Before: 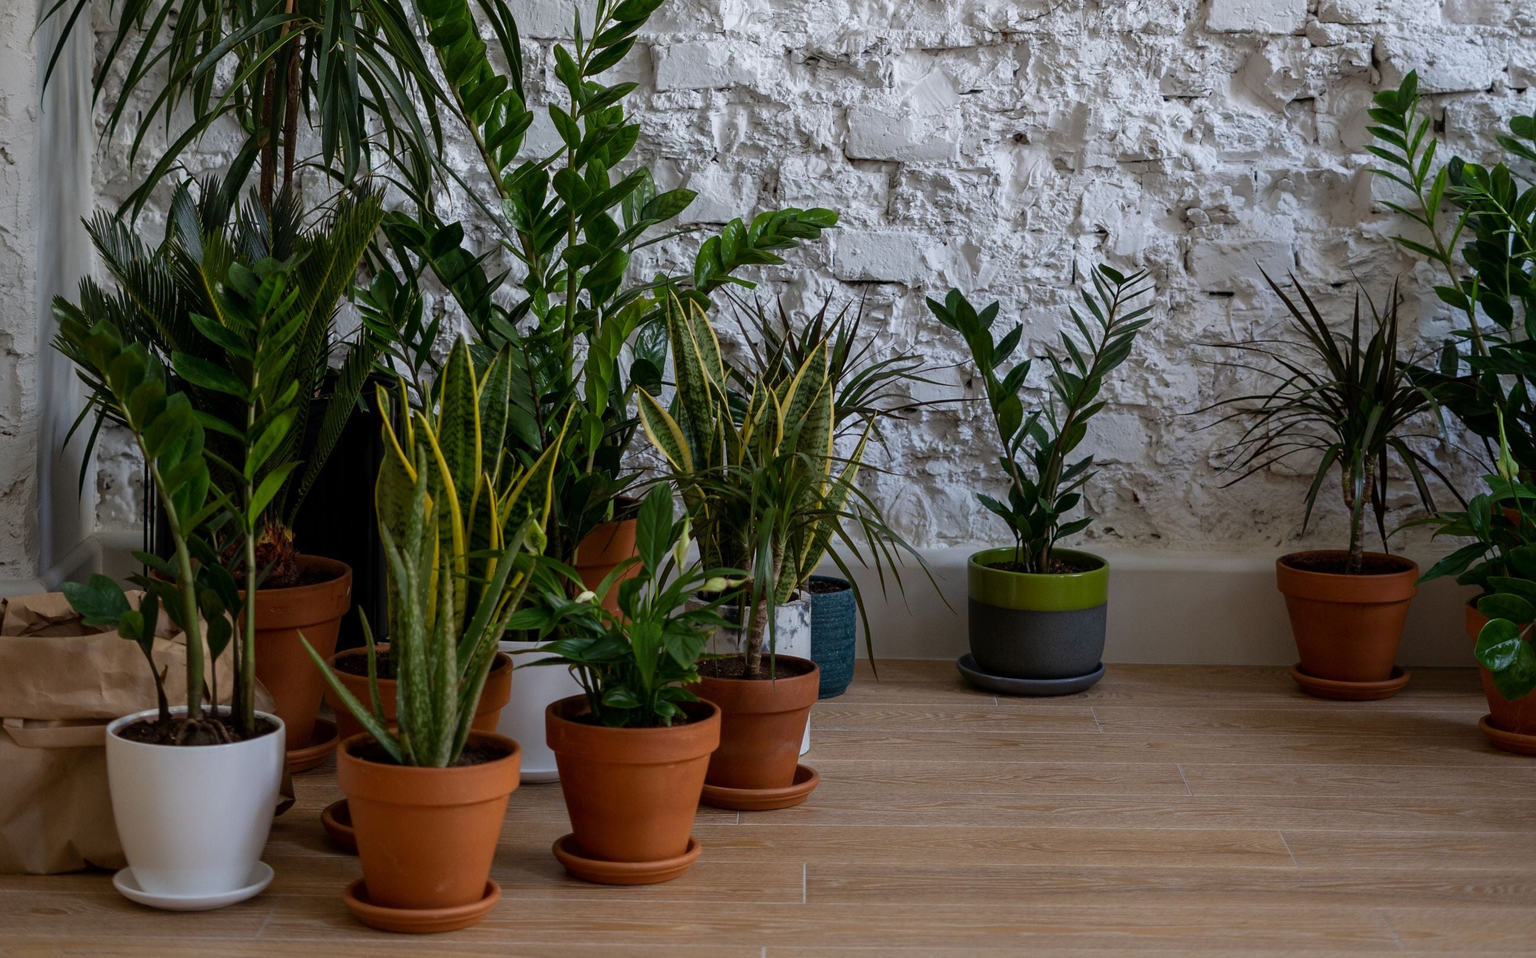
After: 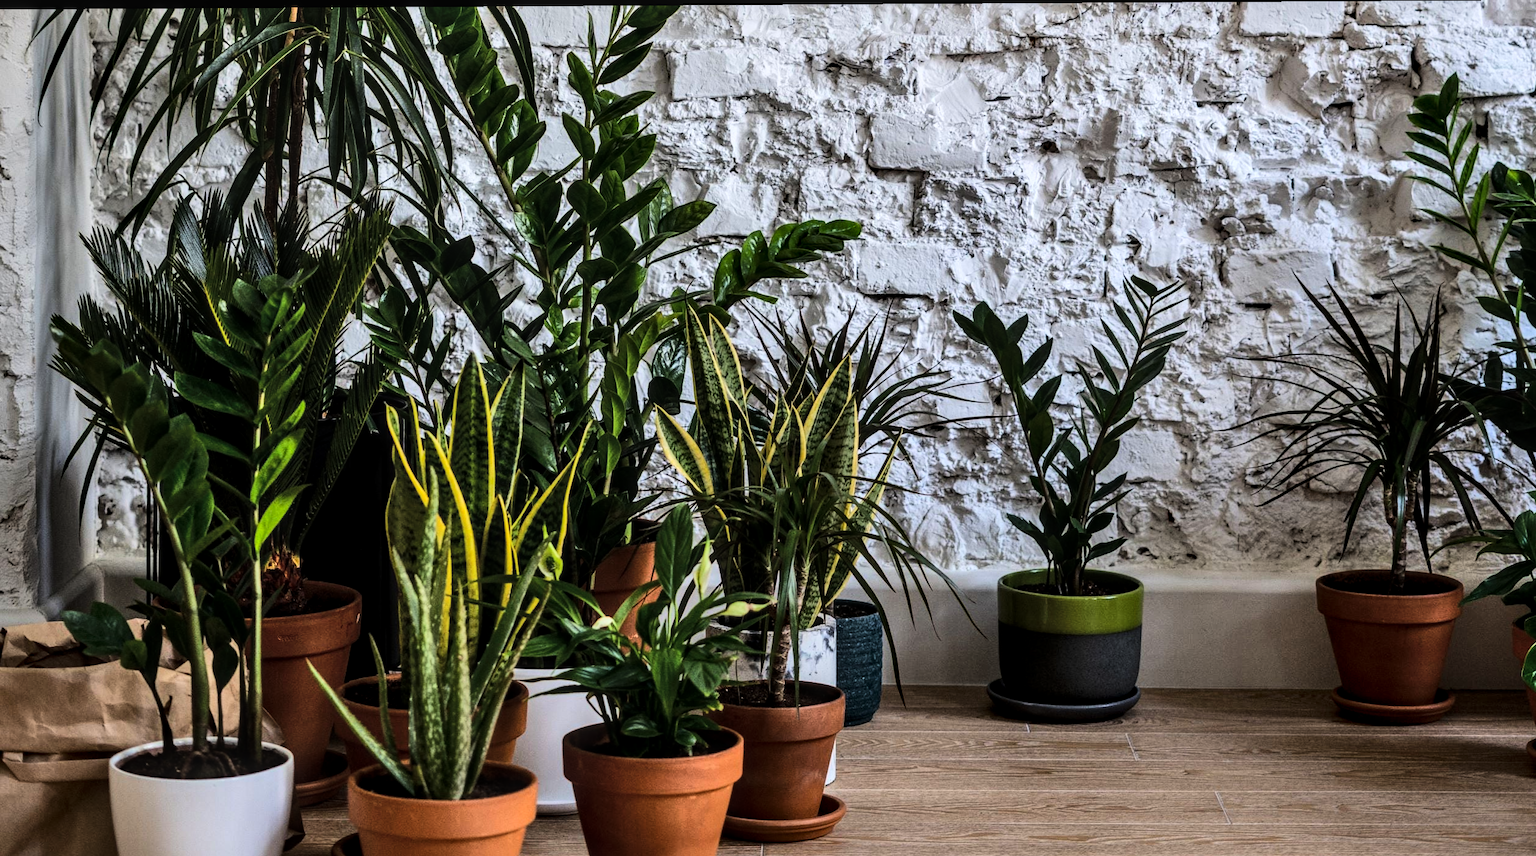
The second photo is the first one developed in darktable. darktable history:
tone curve: curves: ch0 [(0, 0) (0.042, 0.023) (0.157, 0.114) (0.302, 0.308) (0.44, 0.507) (0.607, 0.705) (0.824, 0.882) (1, 0.965)]; ch1 [(0, 0) (0.339, 0.334) (0.445, 0.419) (0.476, 0.454) (0.503, 0.501) (0.517, 0.513) (0.551, 0.567) (0.622, 0.662) (0.706, 0.741) (1, 1)]; ch2 [(0, 0) (0.327, 0.318) (0.417, 0.426) (0.46, 0.453) (0.502, 0.5) (0.514, 0.524) (0.547, 0.572) (0.615, 0.656) (0.717, 0.778) (1, 1)], color space Lab, linked channels, preserve colors none
crop and rotate: angle 0.352°, left 0.365%, right 3.159%, bottom 14.244%
shadows and highlights: shadows 61.04, highlights -60.32, soften with gaussian
local contrast: on, module defaults
tone equalizer: -8 EV -0.779 EV, -7 EV -0.738 EV, -6 EV -0.611 EV, -5 EV -0.362 EV, -3 EV 0.368 EV, -2 EV 0.6 EV, -1 EV 0.699 EV, +0 EV 0.741 EV, edges refinement/feathering 500, mask exposure compensation -1.57 EV, preserve details no
